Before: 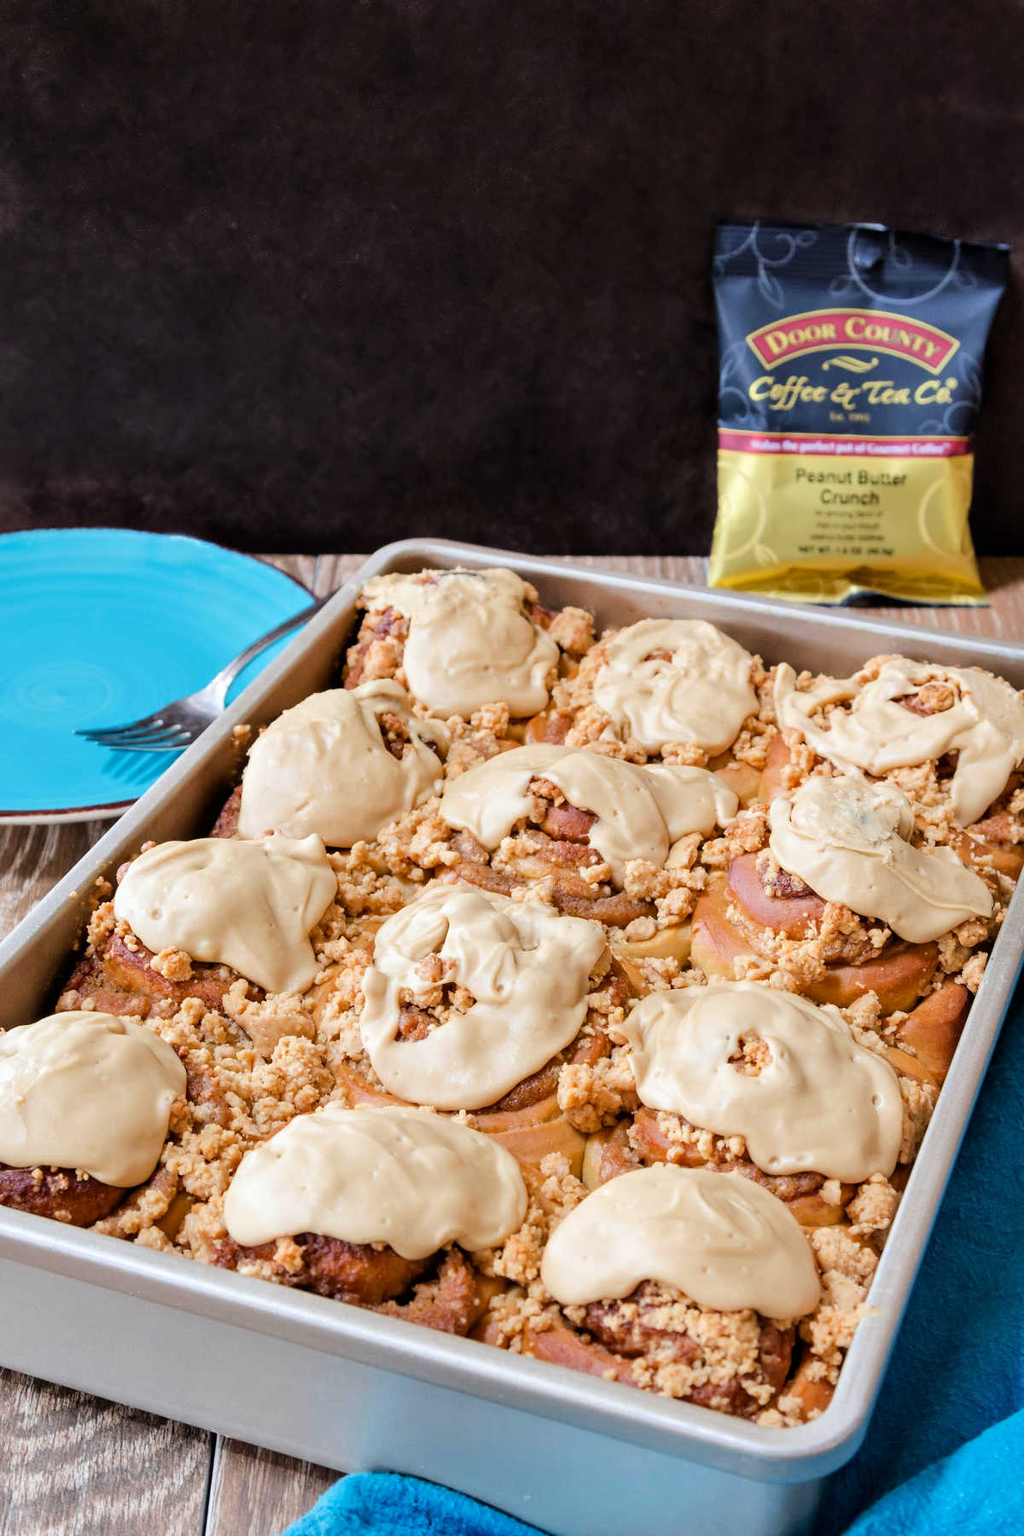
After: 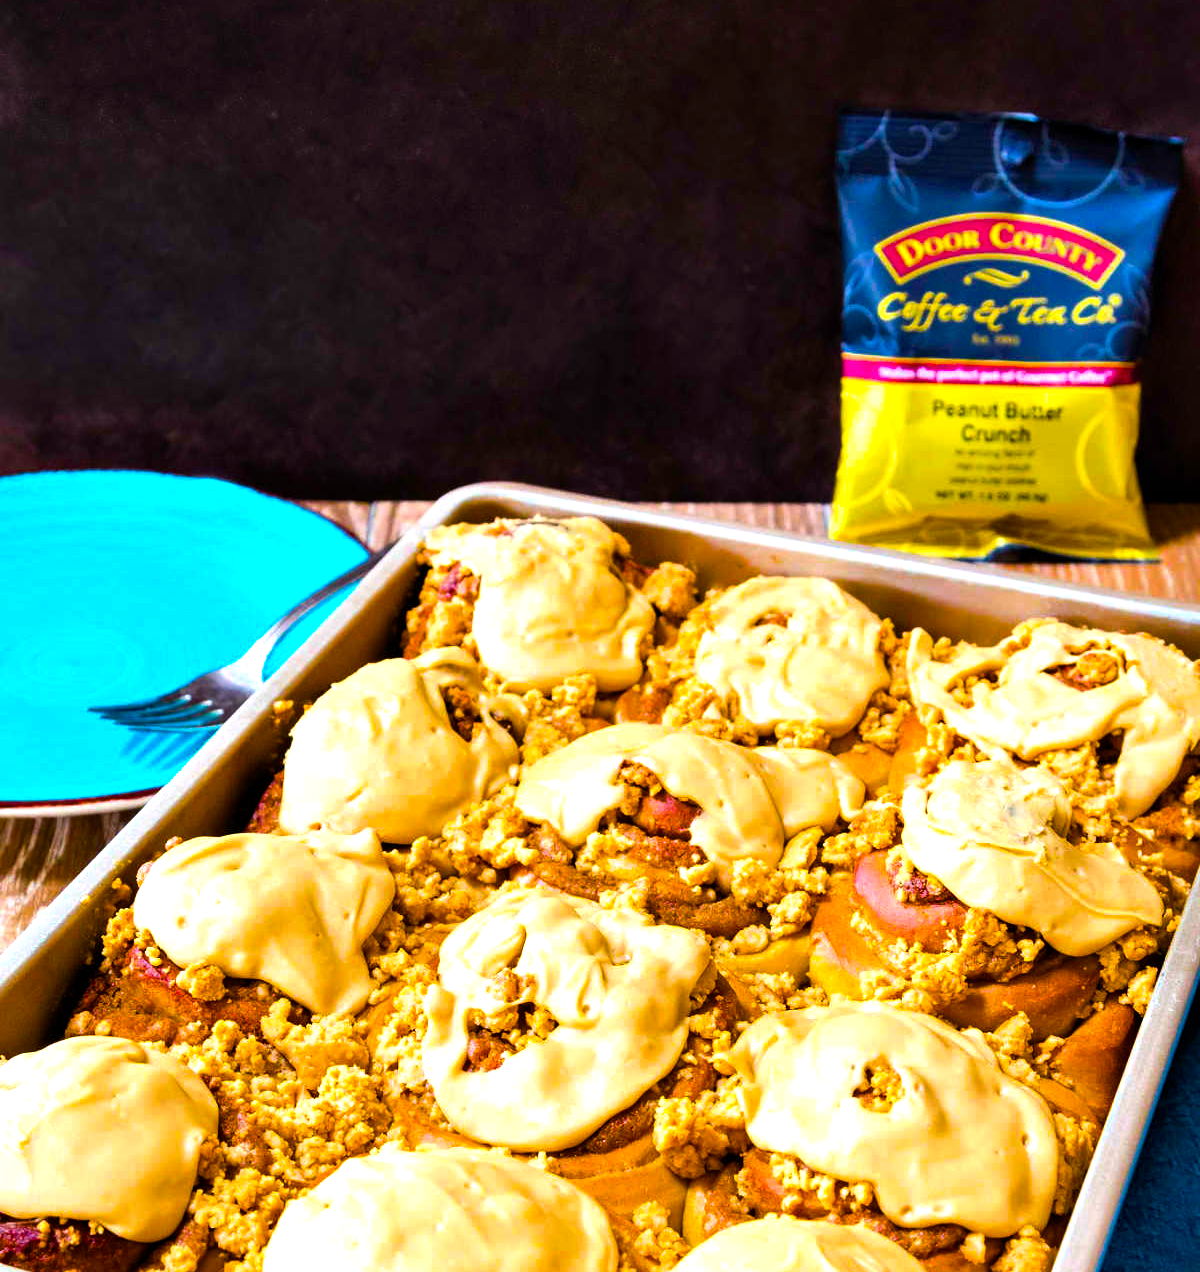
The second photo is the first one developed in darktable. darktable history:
crop and rotate: top 8.293%, bottom 20.996%
color balance rgb: linear chroma grading › shadows -40%, linear chroma grading › highlights 40%, linear chroma grading › global chroma 45%, linear chroma grading › mid-tones -30%, perceptual saturation grading › global saturation 55%, perceptual saturation grading › highlights -50%, perceptual saturation grading › mid-tones 40%, perceptual saturation grading › shadows 30%, perceptual brilliance grading › global brilliance 20%, perceptual brilliance grading › shadows -40%, global vibrance 35%
